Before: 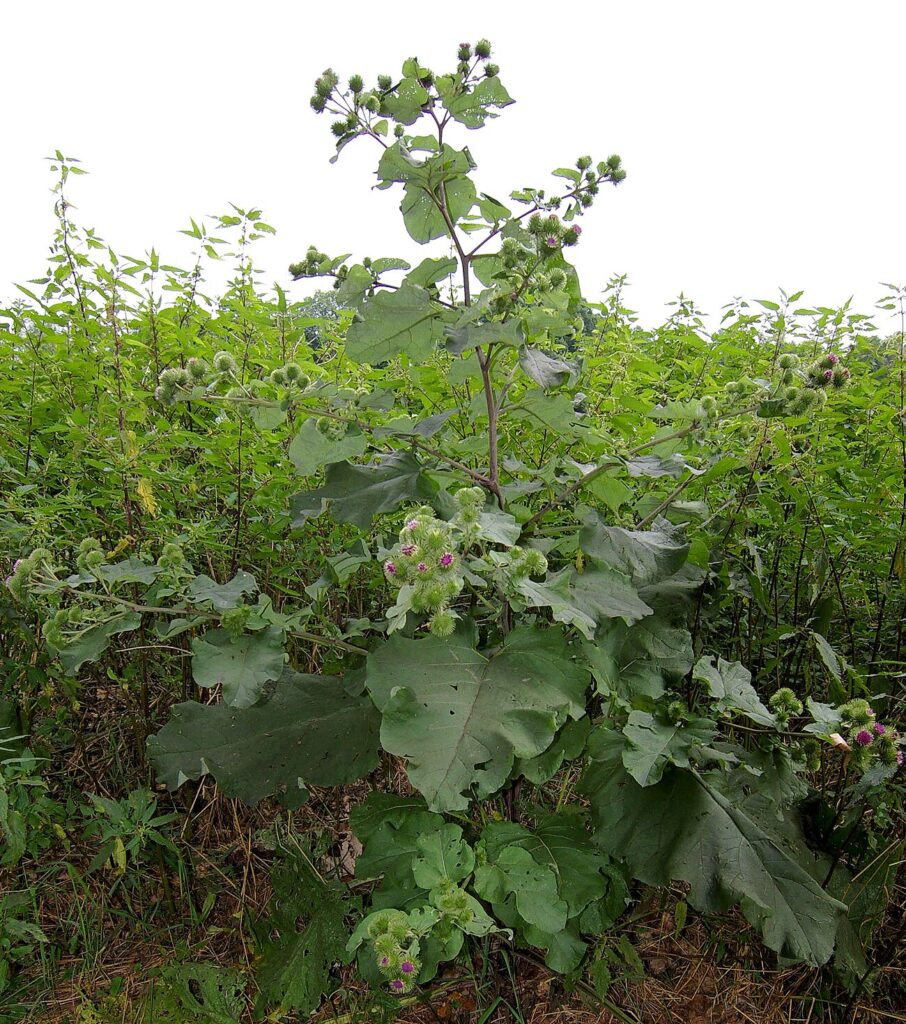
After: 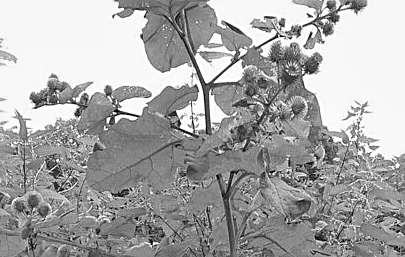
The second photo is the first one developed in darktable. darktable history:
crop: left 28.64%, top 16.832%, right 26.637%, bottom 58.055%
sharpen: on, module defaults
monochrome: a -35.87, b 49.73, size 1.7
